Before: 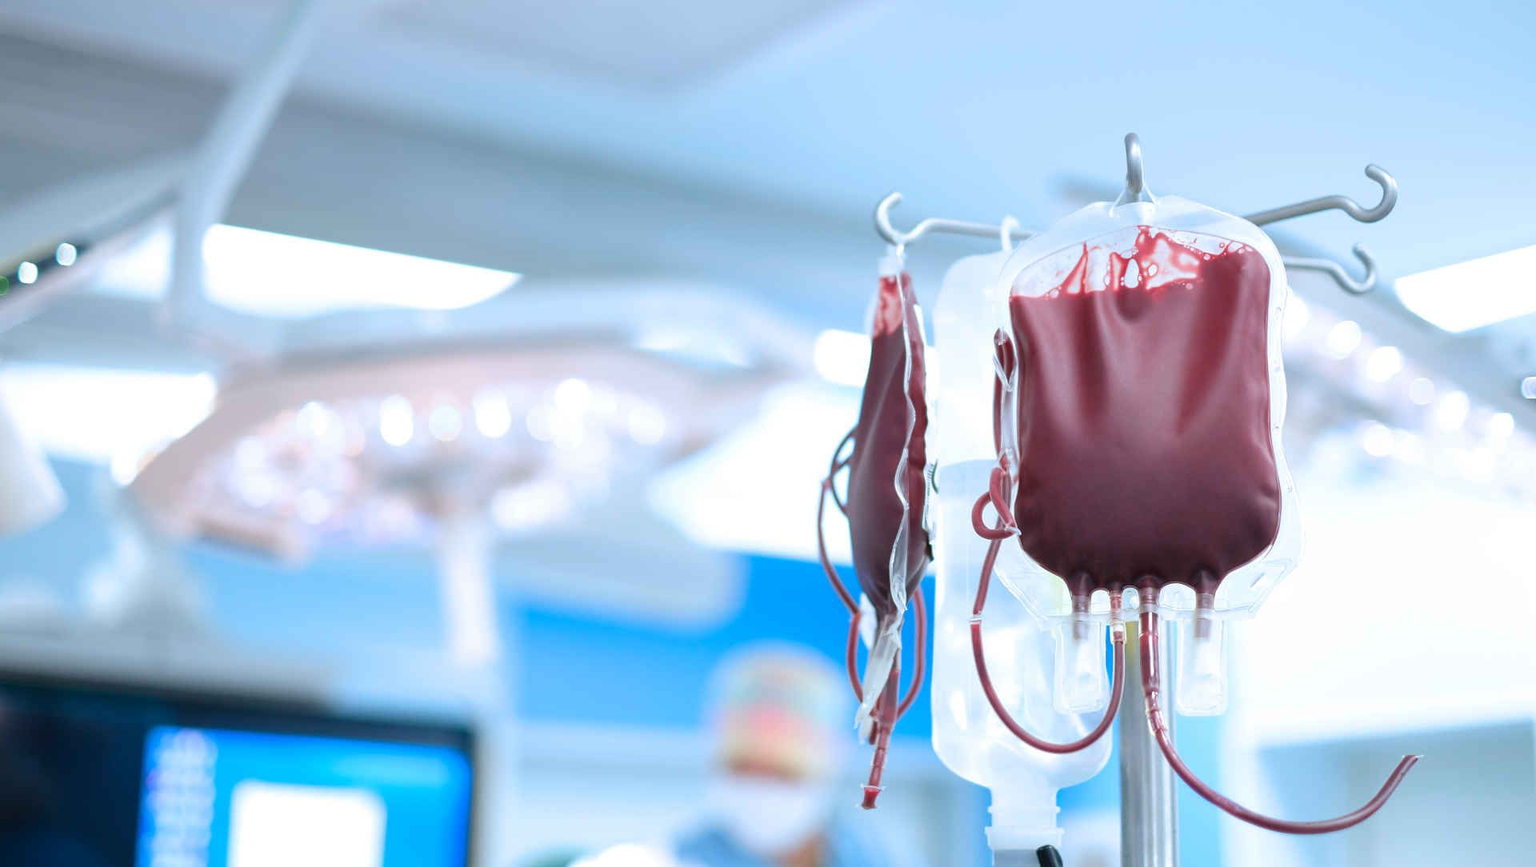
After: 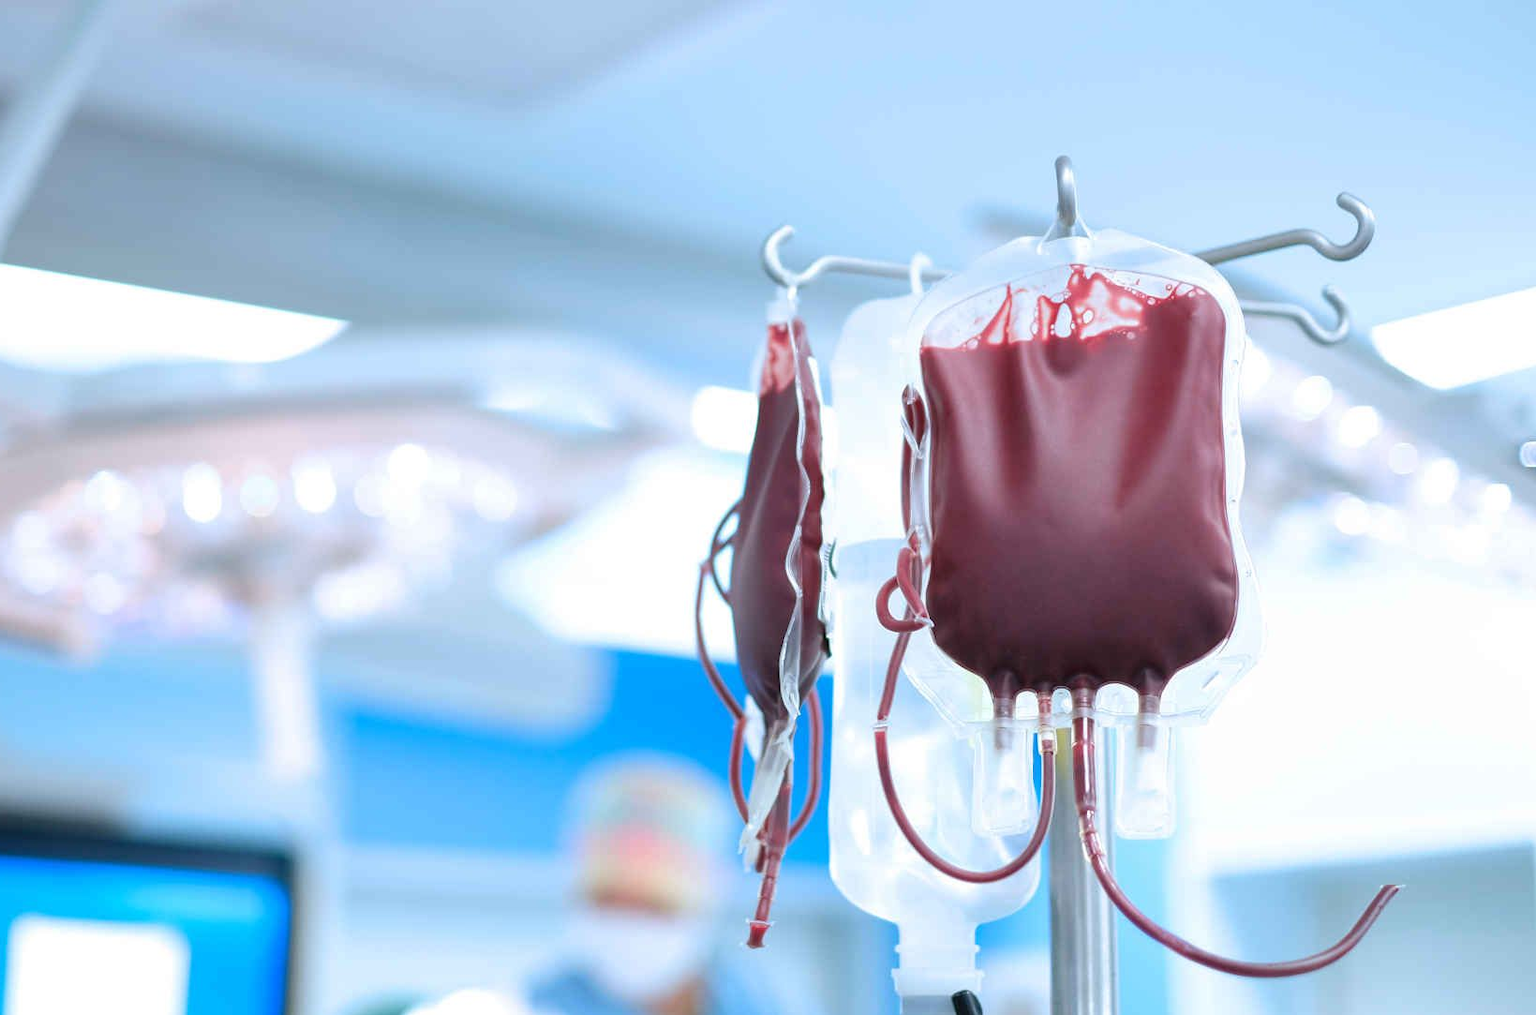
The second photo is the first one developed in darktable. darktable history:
crop and rotate: left 14.594%
